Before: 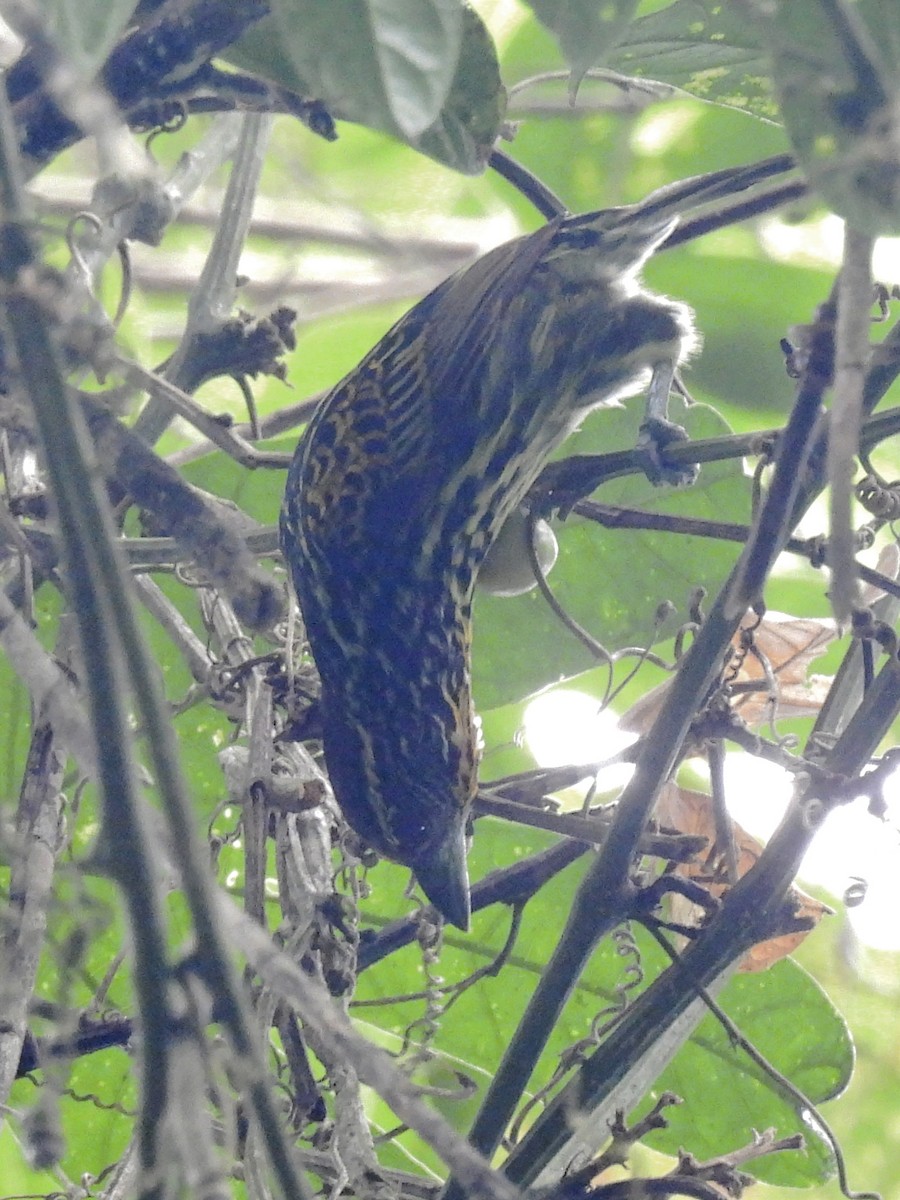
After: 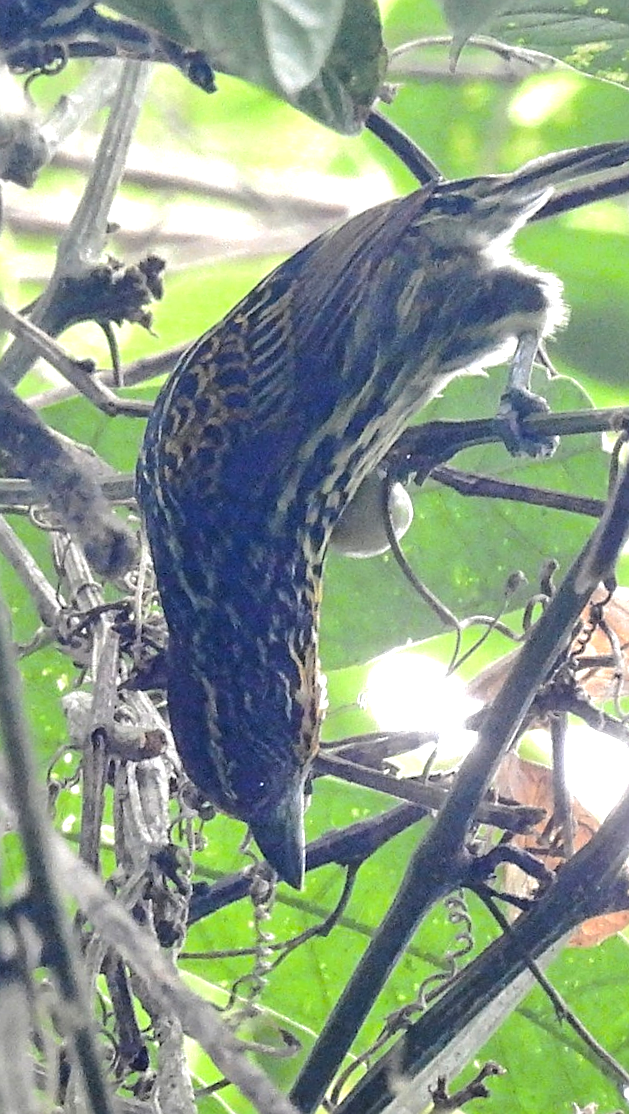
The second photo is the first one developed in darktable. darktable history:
shadows and highlights: shadows 35.22, highlights -35.11, soften with gaussian
crop and rotate: angle -3.3°, left 14.01%, top 0.038%, right 10.814%, bottom 0.081%
sharpen: on, module defaults
tone equalizer: -8 EV -0.727 EV, -7 EV -0.696 EV, -6 EV -0.592 EV, -5 EV -0.362 EV, -3 EV 0.405 EV, -2 EV 0.6 EV, -1 EV 0.677 EV, +0 EV 0.719 EV, edges refinement/feathering 500, mask exposure compensation -1.57 EV, preserve details no
tone curve: curves: ch0 [(0, 0) (0.003, 0.032) (0.011, 0.034) (0.025, 0.039) (0.044, 0.055) (0.069, 0.078) (0.1, 0.111) (0.136, 0.147) (0.177, 0.191) (0.224, 0.238) (0.277, 0.291) (0.335, 0.35) (0.399, 0.41) (0.468, 0.48) (0.543, 0.547) (0.623, 0.621) (0.709, 0.699) (0.801, 0.789) (0.898, 0.884) (1, 1)], color space Lab, independent channels, preserve colors none
